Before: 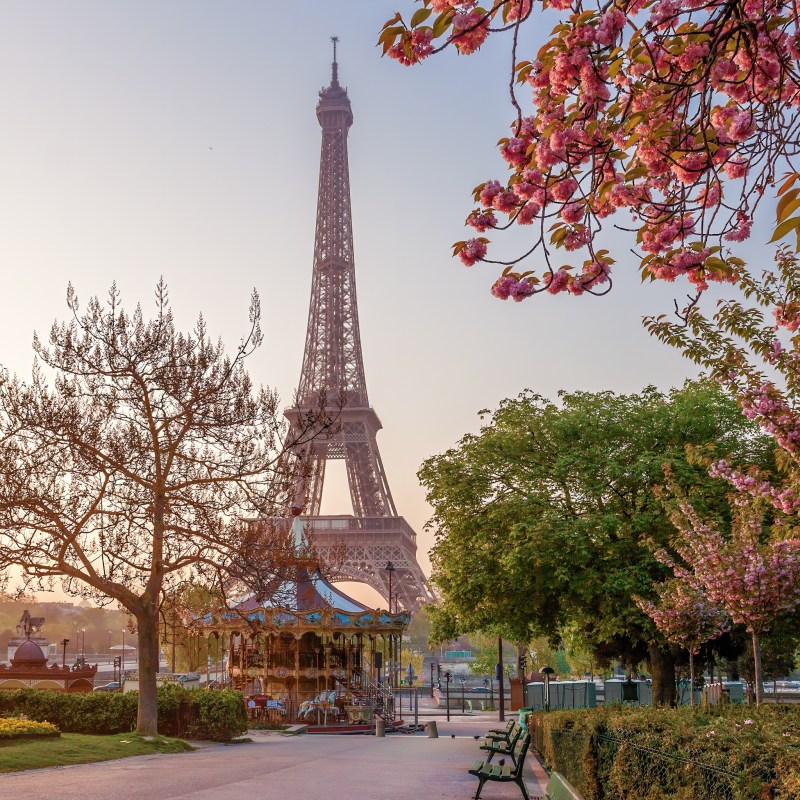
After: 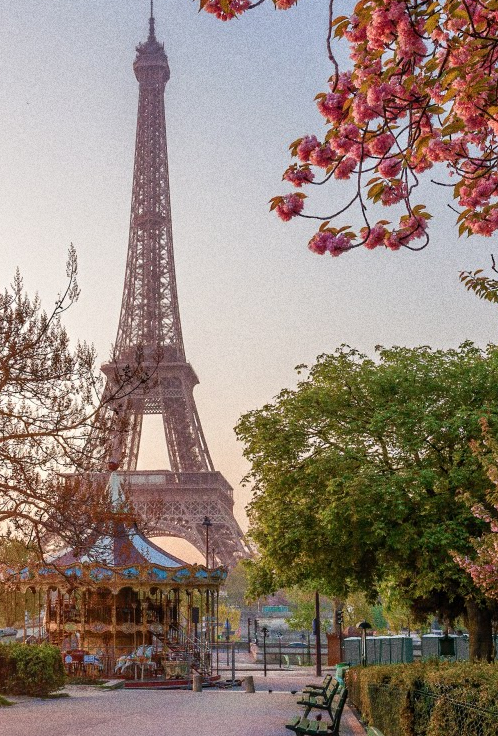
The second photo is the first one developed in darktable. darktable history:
crop and rotate: left 22.918%, top 5.629%, right 14.711%, bottom 2.247%
grain: coarseness 0.09 ISO, strength 40%
